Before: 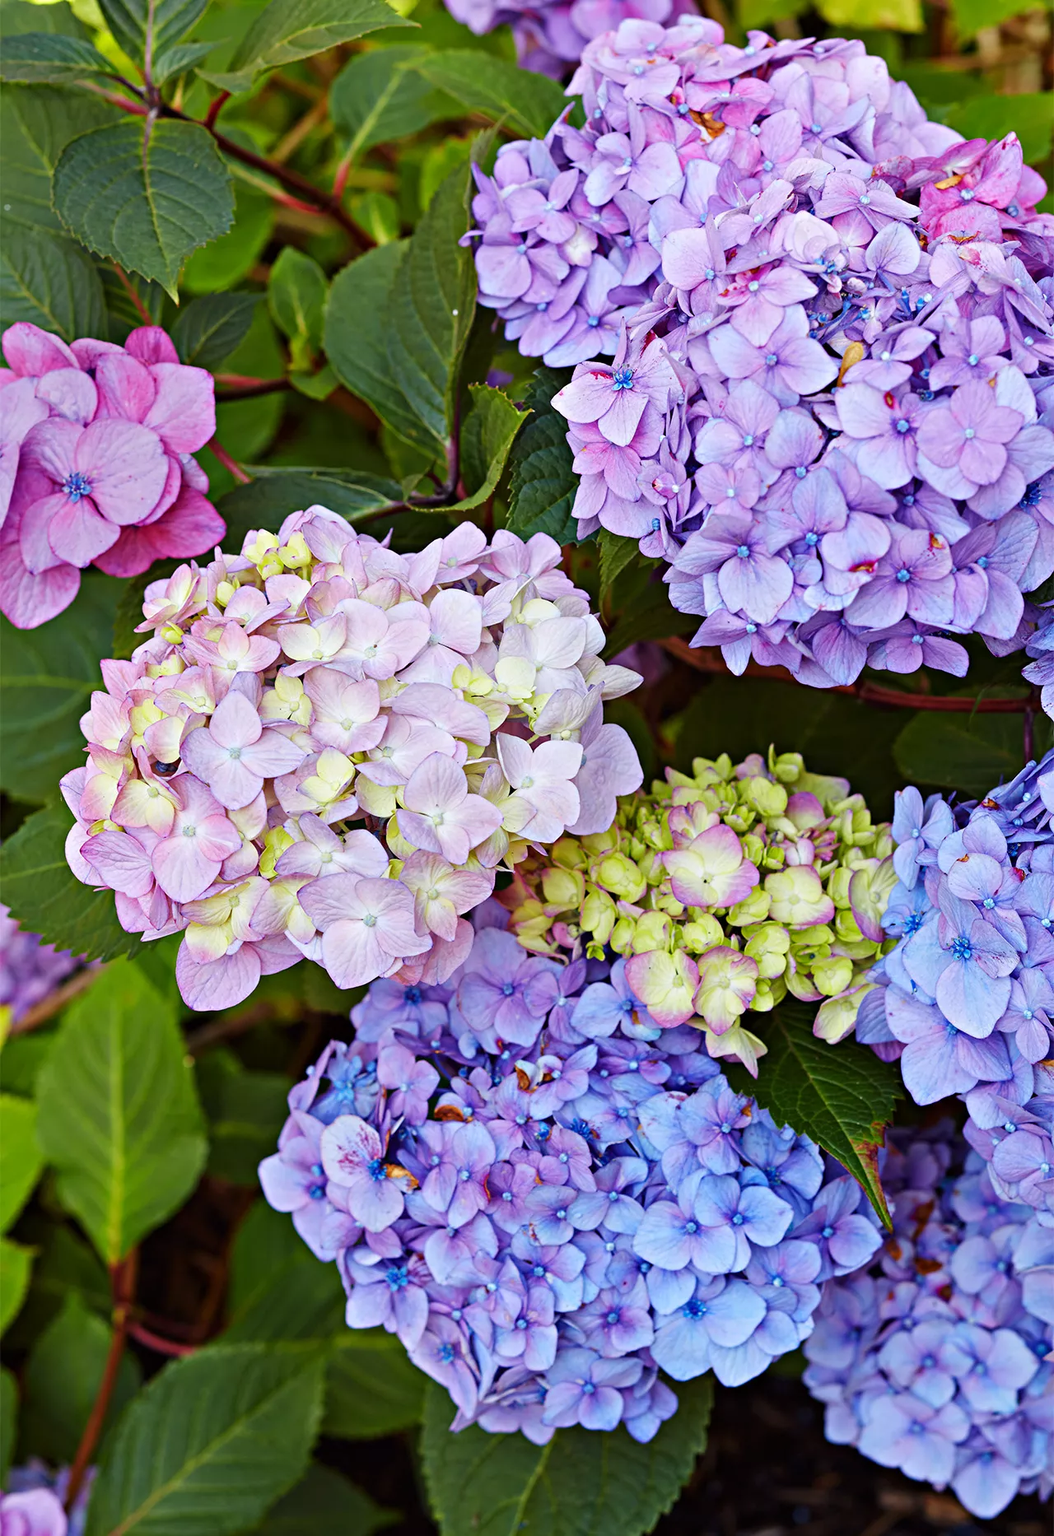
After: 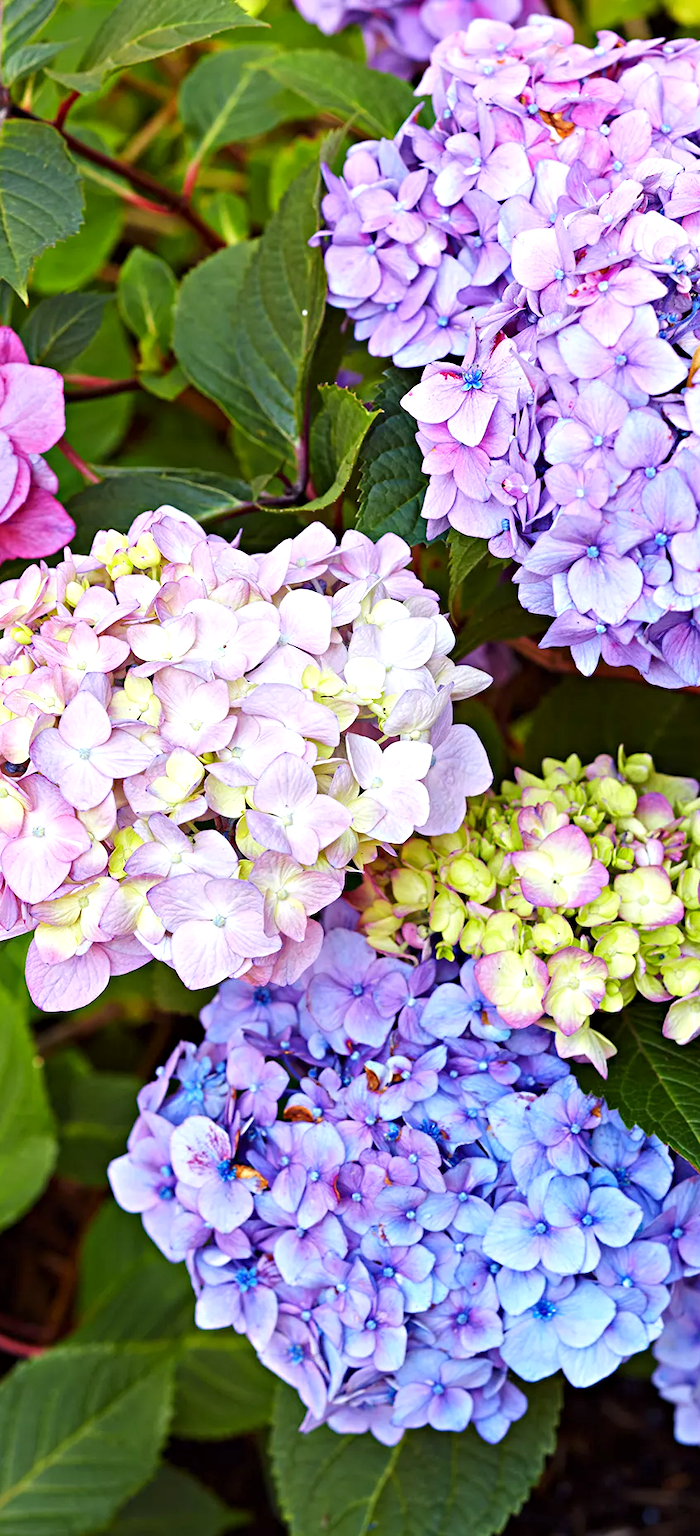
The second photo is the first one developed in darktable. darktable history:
exposure: black level correction 0.001, exposure 0.499 EV, compensate highlight preservation false
crop and rotate: left 14.339%, right 19.249%
